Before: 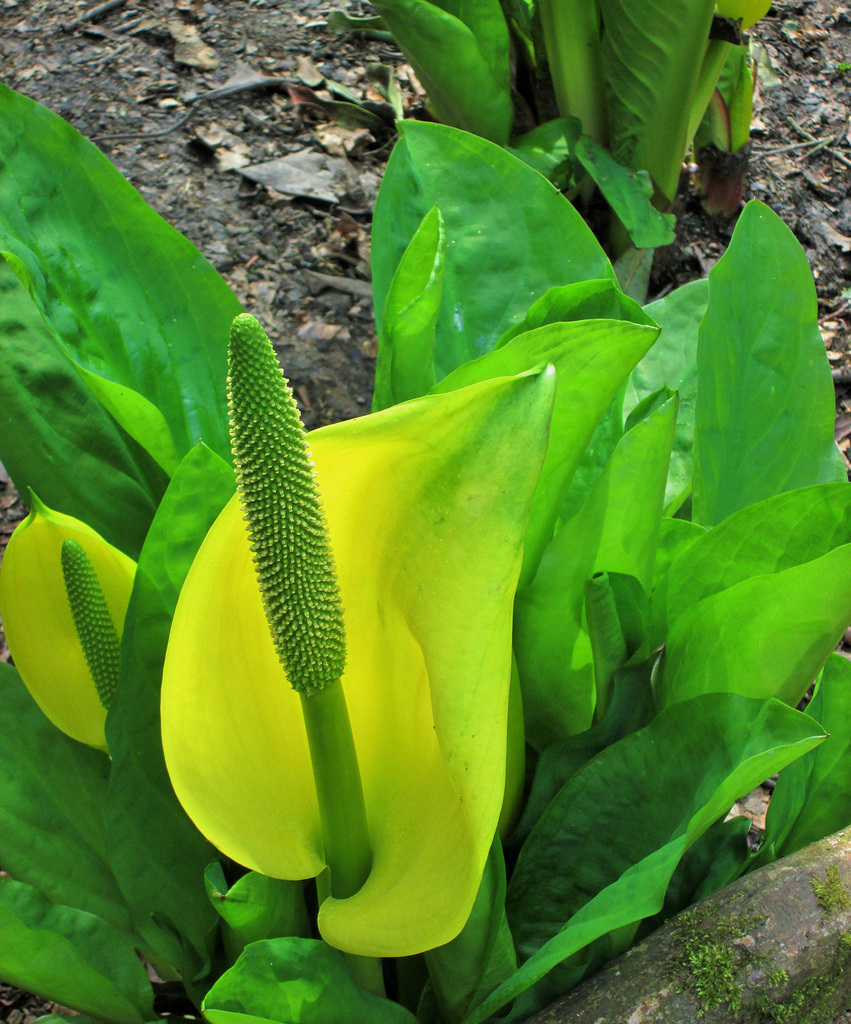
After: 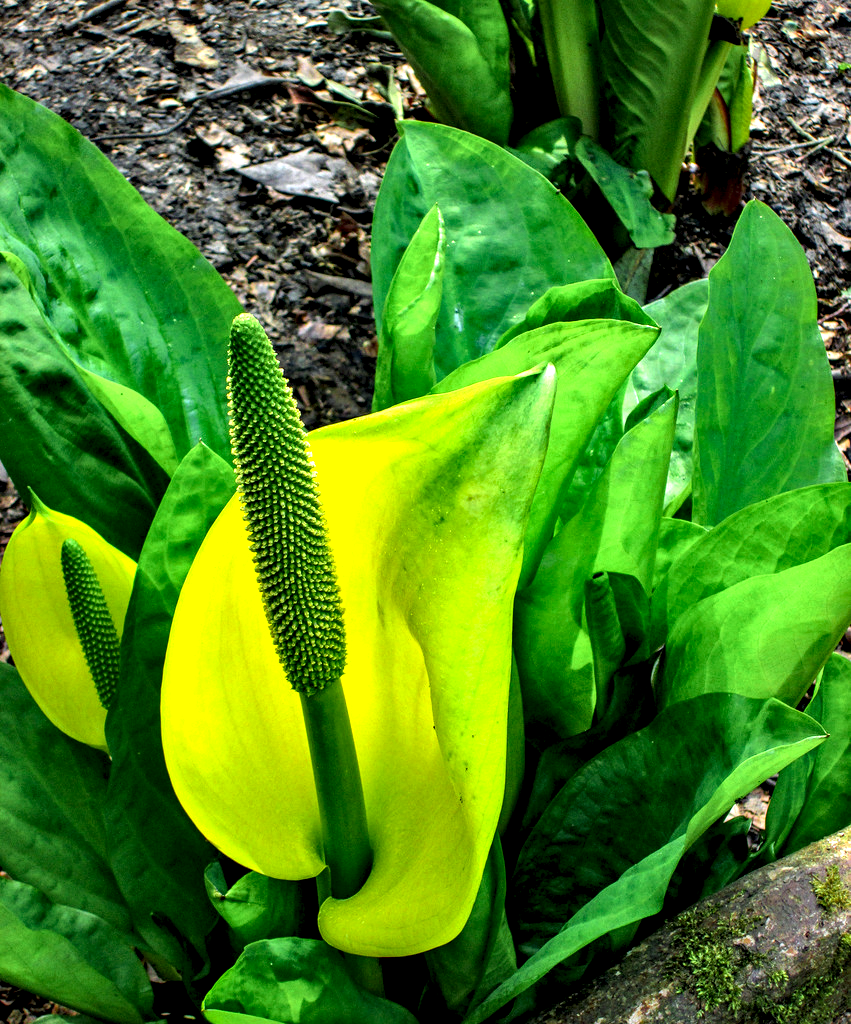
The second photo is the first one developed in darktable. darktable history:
shadows and highlights: on, module defaults
haze removal: compatibility mode true, adaptive false
color zones: curves: ch0 [(0.224, 0.526) (0.75, 0.5)]; ch1 [(0.055, 0.526) (0.224, 0.761) (0.377, 0.526) (0.75, 0.5)]
local contrast: shadows 160%, detail 223%
